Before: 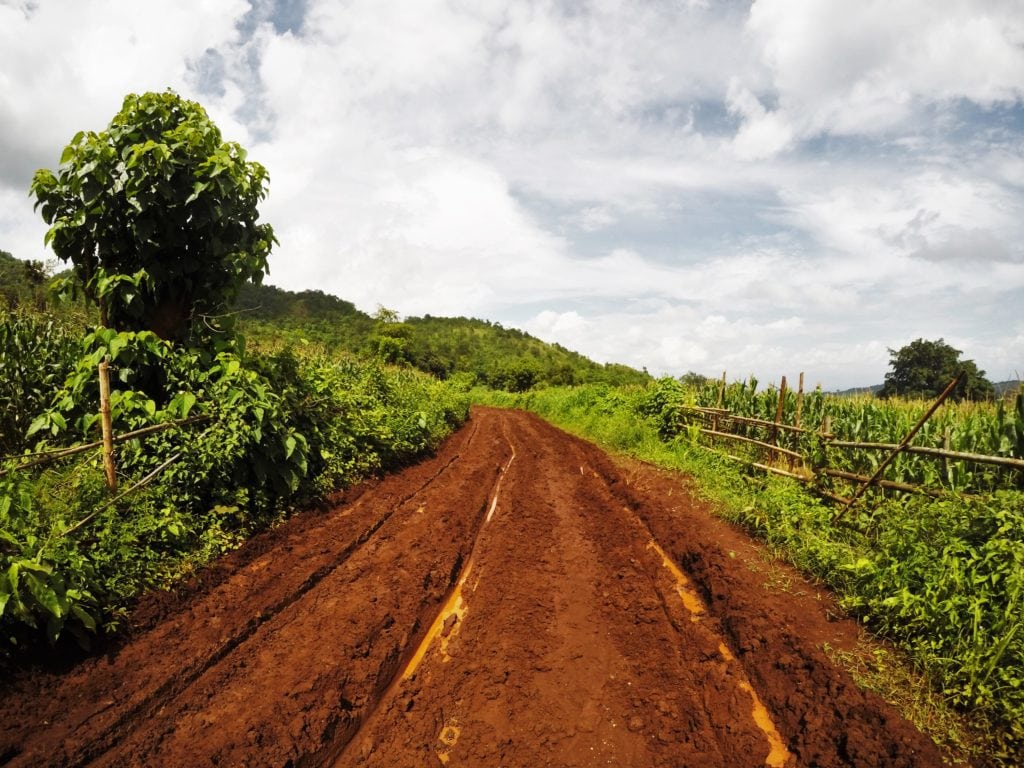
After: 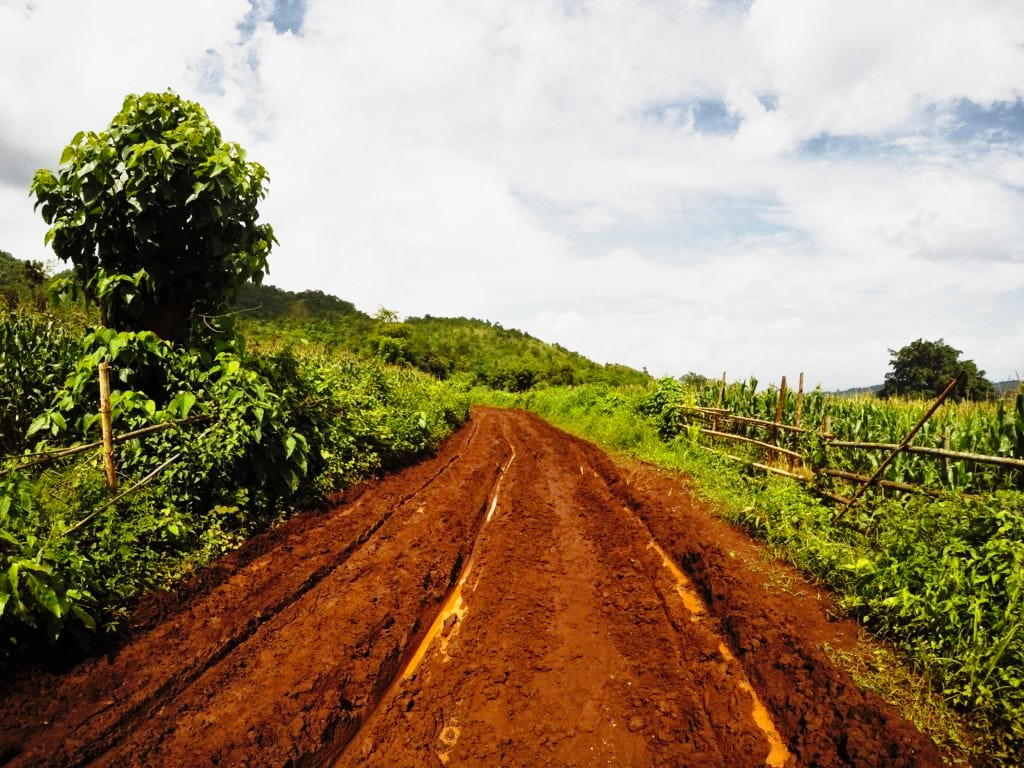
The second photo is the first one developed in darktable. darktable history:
tone curve: curves: ch0 [(0, 0) (0.105, 0.068) (0.195, 0.162) (0.283, 0.283) (0.384, 0.404) (0.485, 0.531) (0.638, 0.681) (0.795, 0.879) (1, 0.977)]; ch1 [(0, 0) (0.161, 0.092) (0.35, 0.33) (0.379, 0.401) (0.456, 0.469) (0.504, 0.501) (0.512, 0.523) (0.58, 0.597) (0.635, 0.646) (1, 1)]; ch2 [(0, 0) (0.371, 0.362) (0.437, 0.437) (0.5, 0.5) (0.53, 0.523) (0.56, 0.58) (0.622, 0.606) (1, 1)], preserve colors none
